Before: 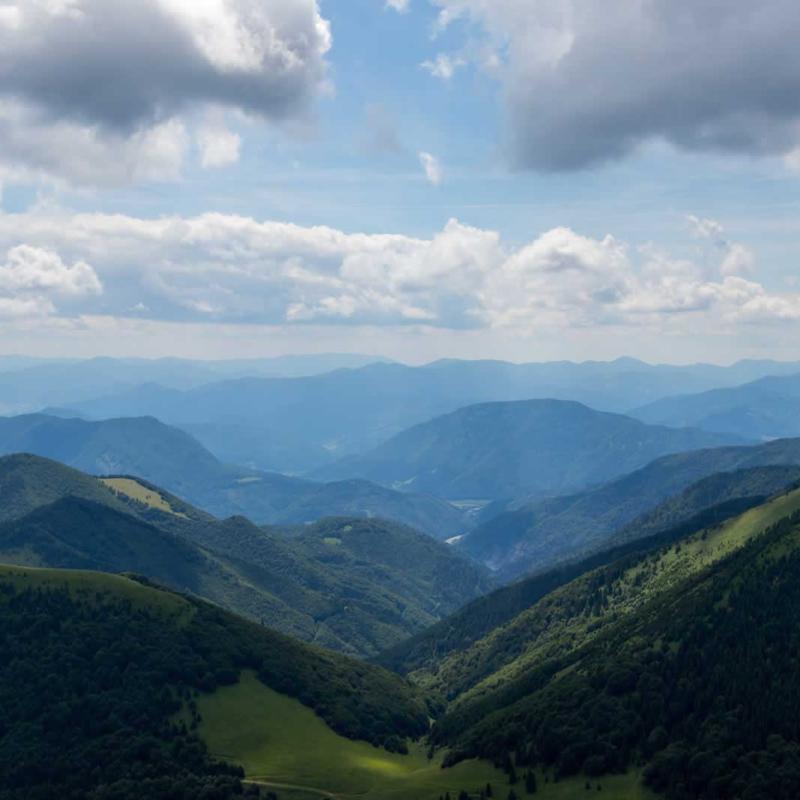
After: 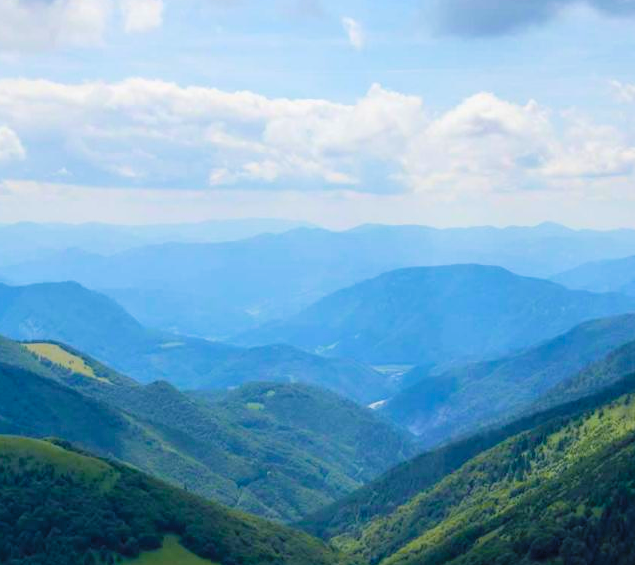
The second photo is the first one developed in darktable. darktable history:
color balance rgb: perceptual saturation grading › global saturation 20%, perceptual saturation grading › highlights -25%, perceptual saturation grading › shadows 50%
crop: left 9.712%, top 16.928%, right 10.845%, bottom 12.332%
rotate and perspective: crop left 0, crop top 0
contrast brightness saturation: contrast 0.1, brightness 0.3, saturation 0.14
velvia: on, module defaults
